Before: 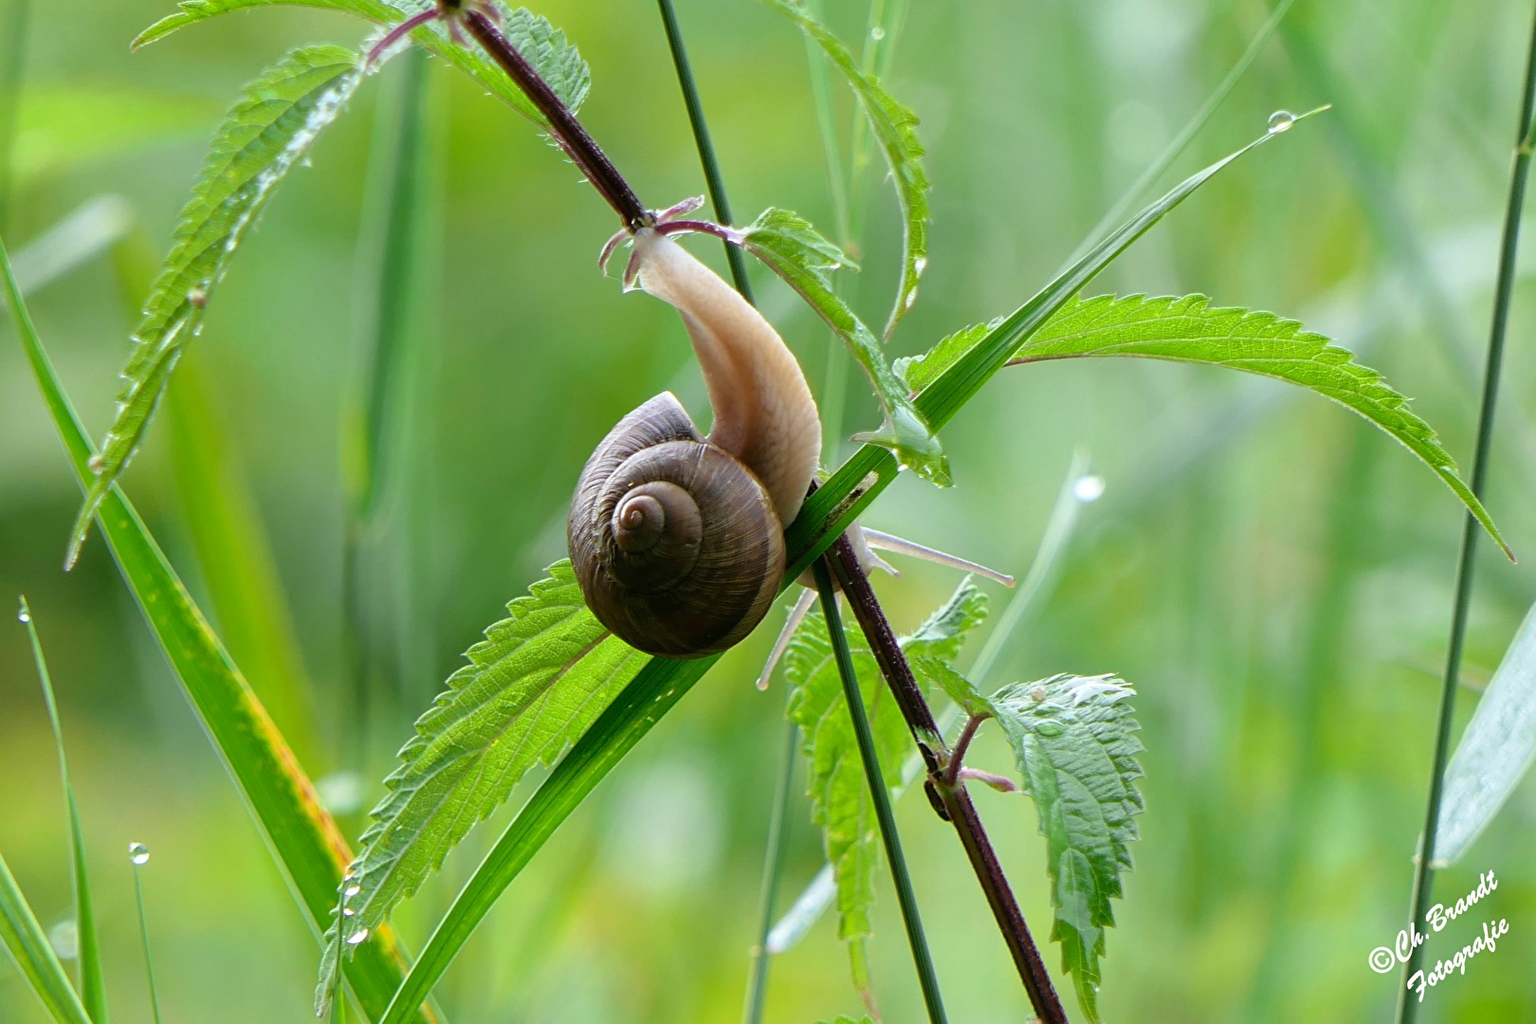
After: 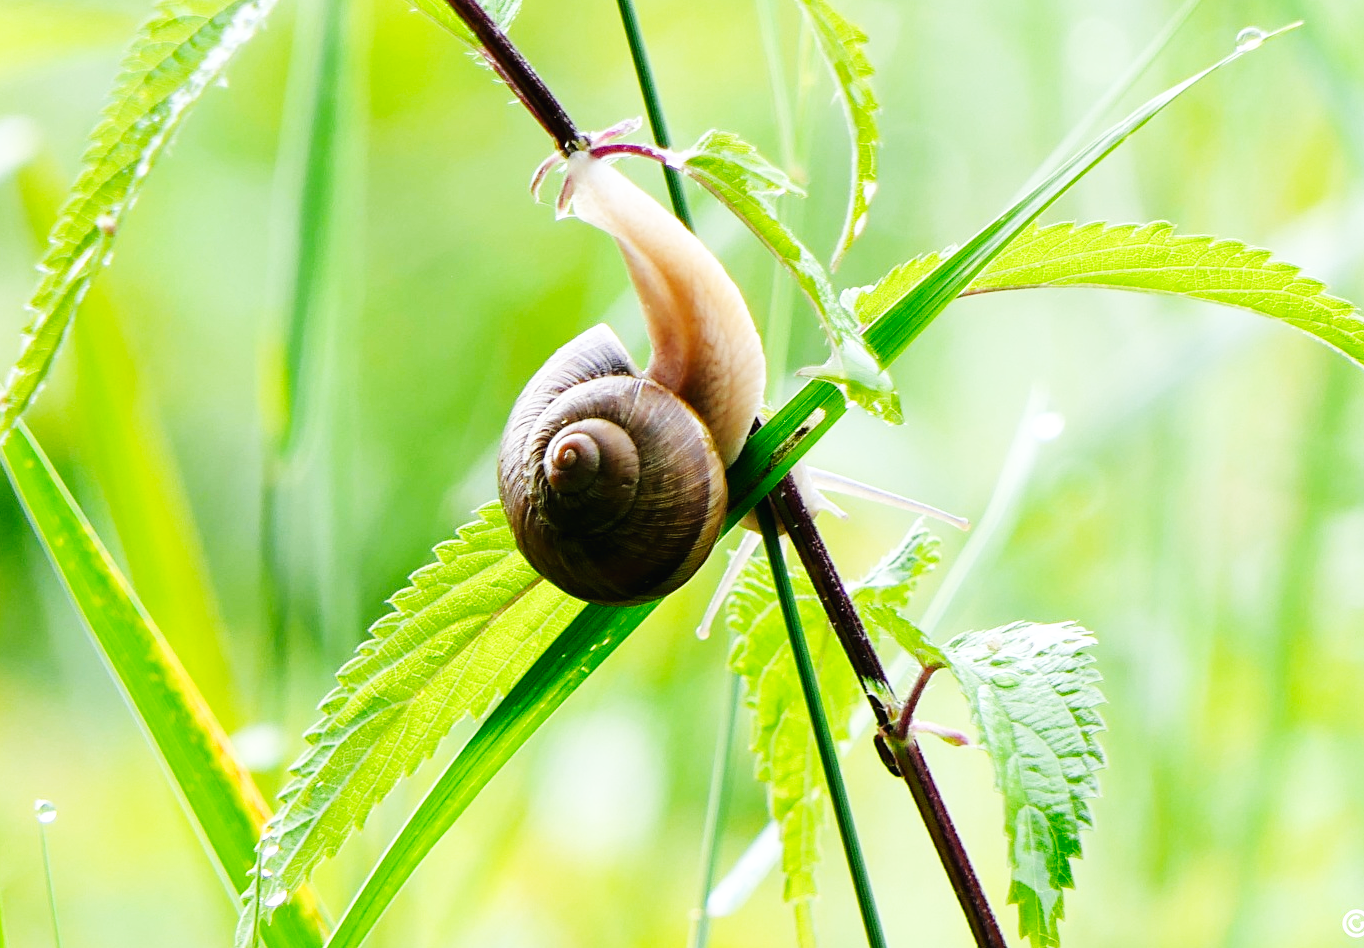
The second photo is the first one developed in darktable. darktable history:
crop: left 6.247%, top 8.258%, right 9.524%, bottom 3.92%
base curve: curves: ch0 [(0, 0.003) (0.001, 0.002) (0.006, 0.004) (0.02, 0.022) (0.048, 0.086) (0.094, 0.234) (0.162, 0.431) (0.258, 0.629) (0.385, 0.8) (0.548, 0.918) (0.751, 0.988) (1, 1)], preserve colors none
